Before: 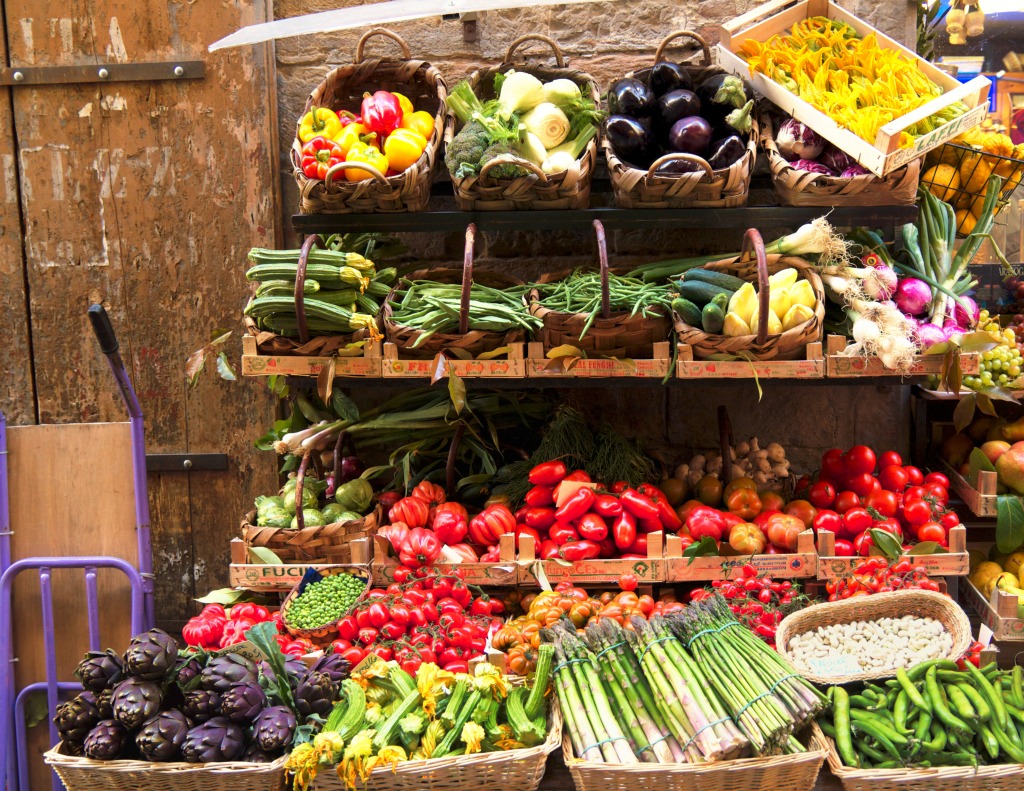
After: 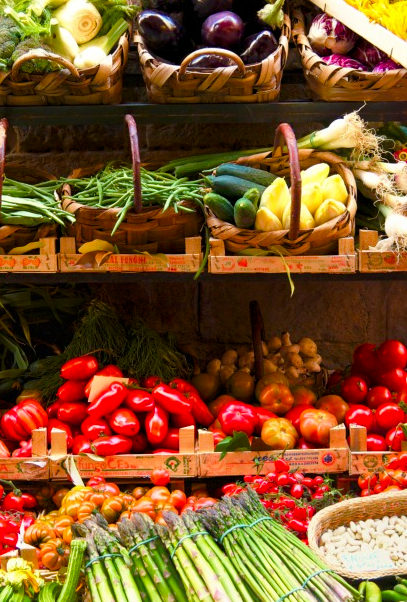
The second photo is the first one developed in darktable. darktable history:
crop: left 45.721%, top 13.393%, right 14.118%, bottom 10.01%
color balance rgb: perceptual saturation grading › global saturation 35%, perceptual saturation grading › highlights -30%, perceptual saturation grading › shadows 35%, perceptual brilliance grading › global brilliance 3%, perceptual brilliance grading › highlights -3%, perceptual brilliance grading › shadows 3%
